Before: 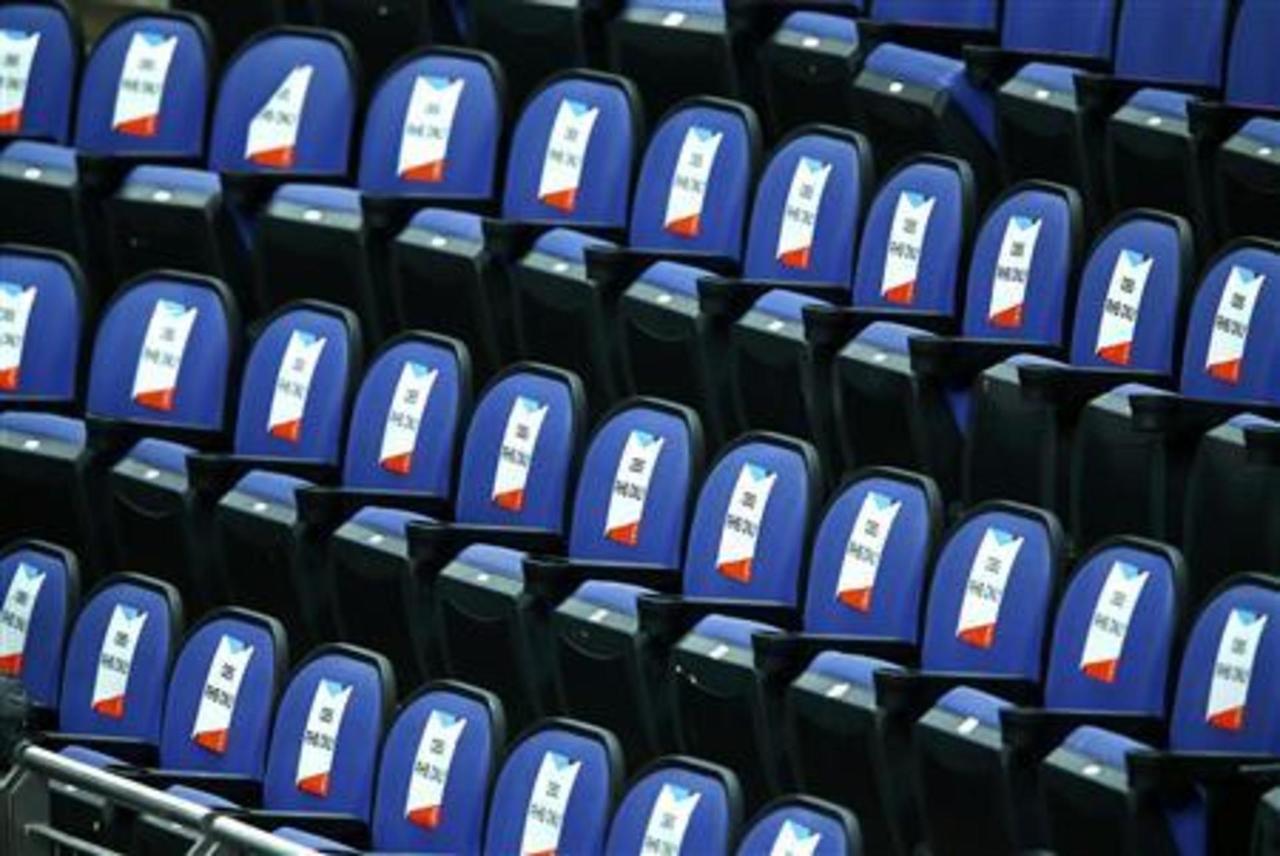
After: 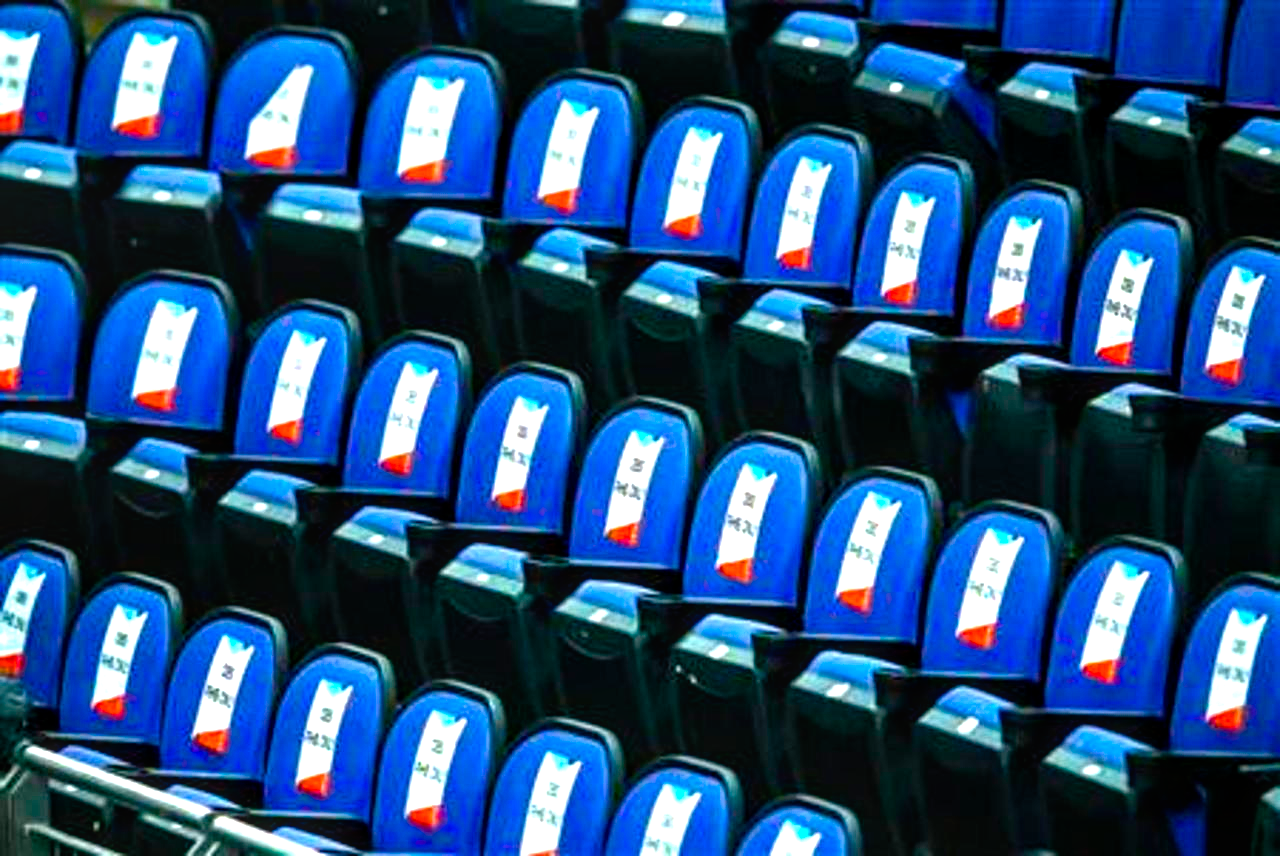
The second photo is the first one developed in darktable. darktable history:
local contrast: on, module defaults
color balance rgb: power › hue 330.13°, linear chroma grading › global chroma 8.689%, perceptual saturation grading › global saturation 27.616%, perceptual saturation grading › highlights -25.067%, perceptual saturation grading › shadows 24.152%, perceptual brilliance grading › global brilliance 29.666%
